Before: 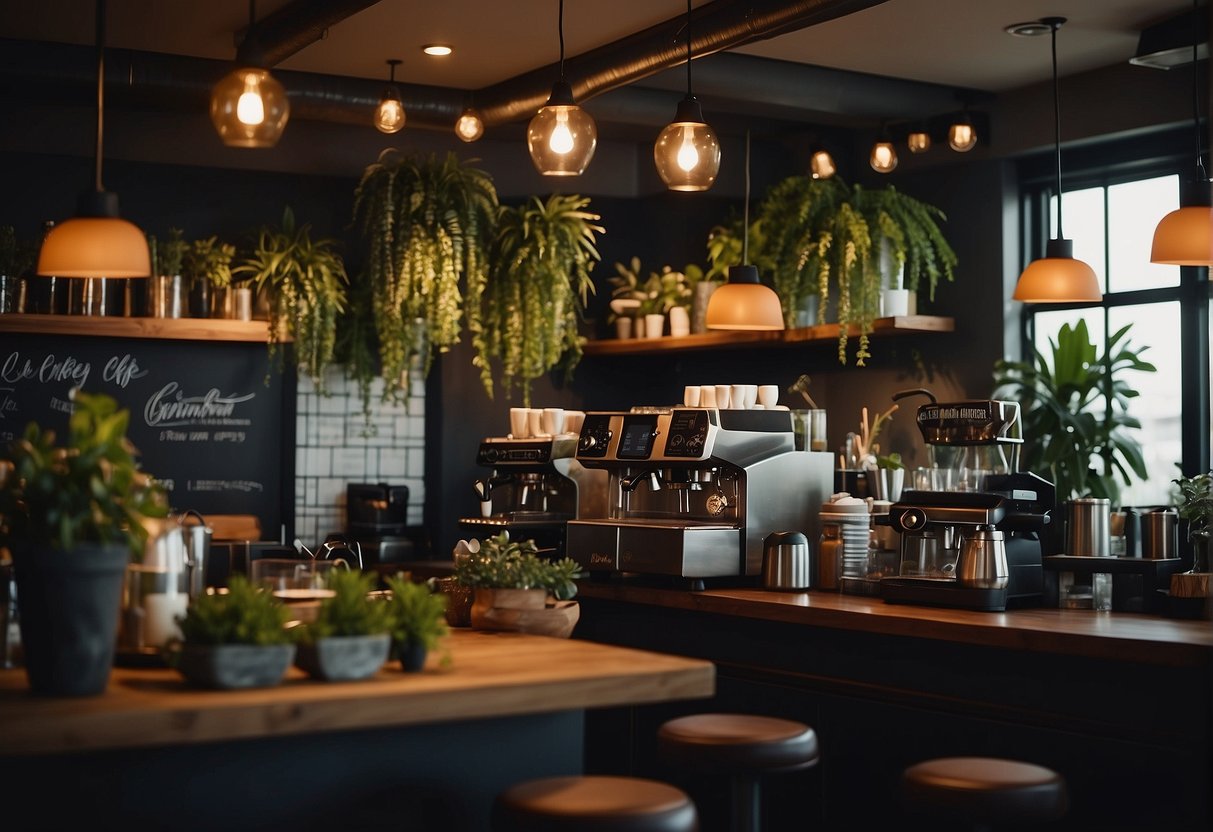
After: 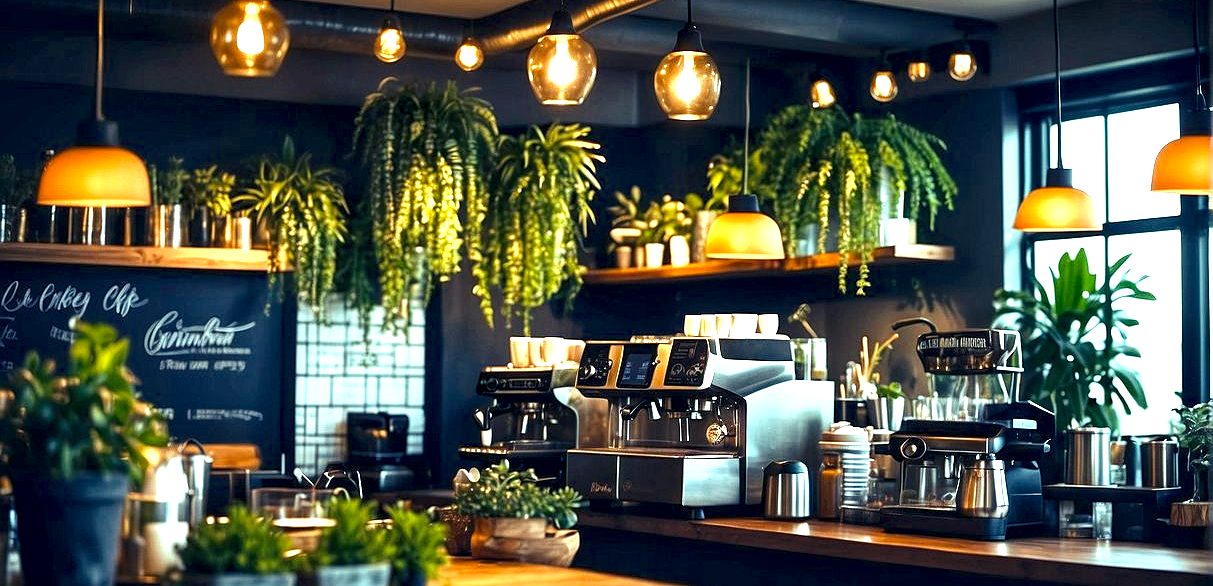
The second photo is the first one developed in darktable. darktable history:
color balance rgb: shadows lift › luminance -40.86%, shadows lift › chroma 14.268%, shadows lift › hue 258.71°, highlights gain › luminance 15.315%, highlights gain › chroma 3.916%, highlights gain › hue 208.1°, perceptual saturation grading › global saturation 10.4%, saturation formula JzAzBz (2021)
crop and rotate: top 8.559%, bottom 20.989%
exposure: black level correction 0, exposure 1.338 EV, compensate exposure bias true, compensate highlight preservation false
contrast brightness saturation: saturation 0.103
local contrast: highlights 107%, shadows 98%, detail 199%, midtone range 0.2
sharpen: amount 0.213
